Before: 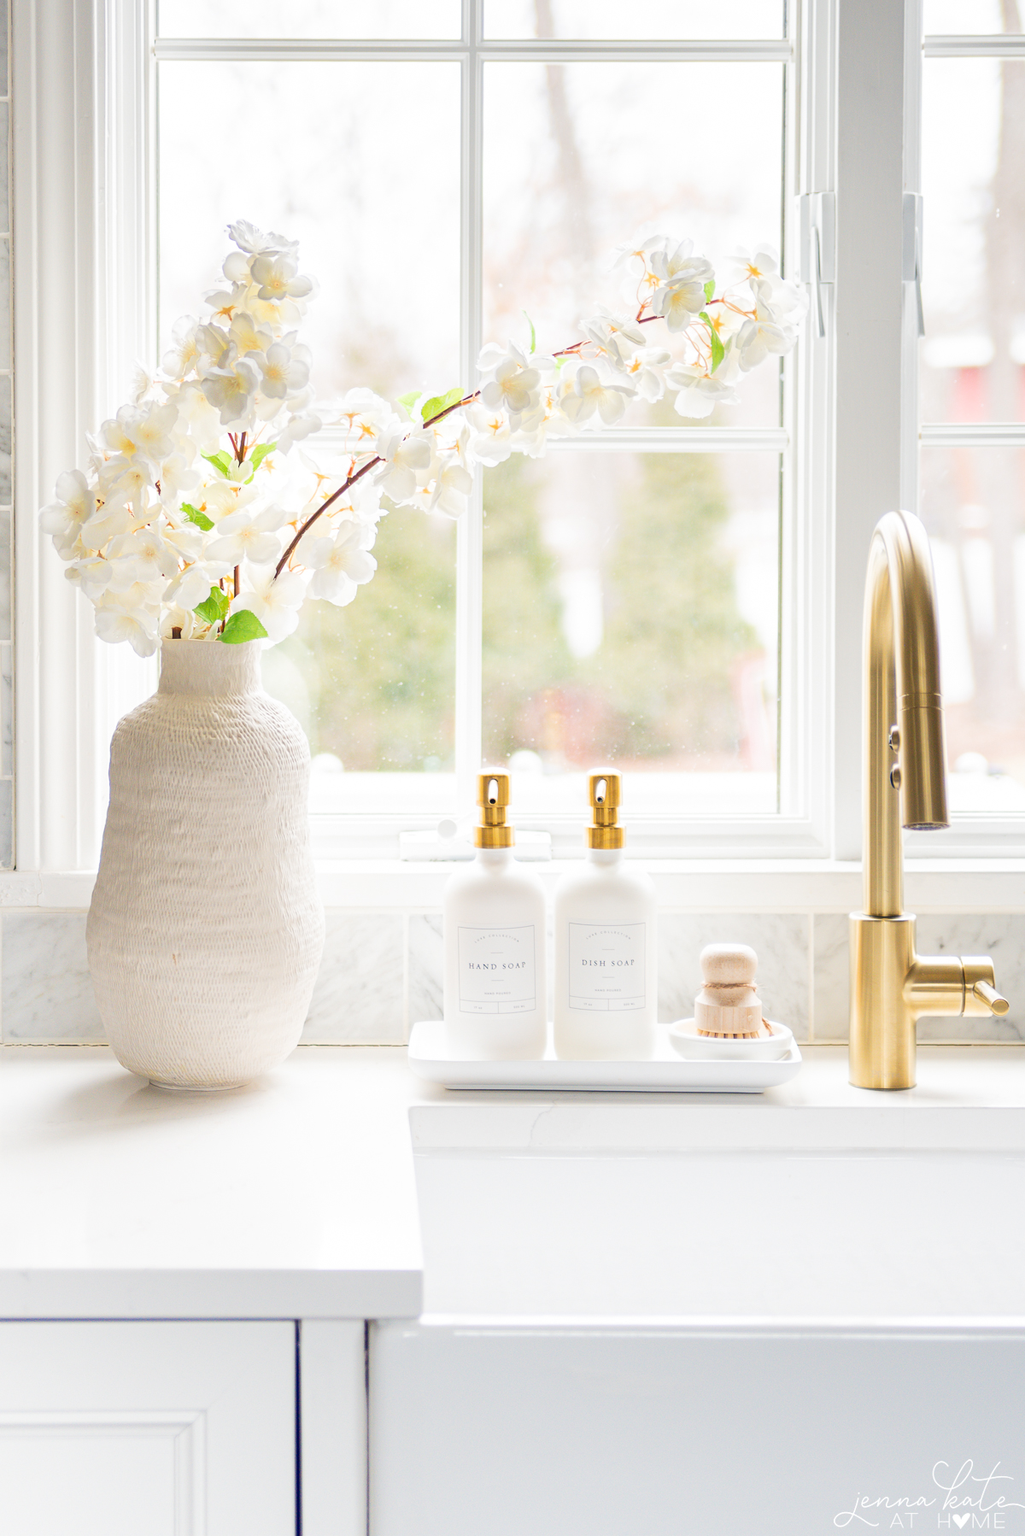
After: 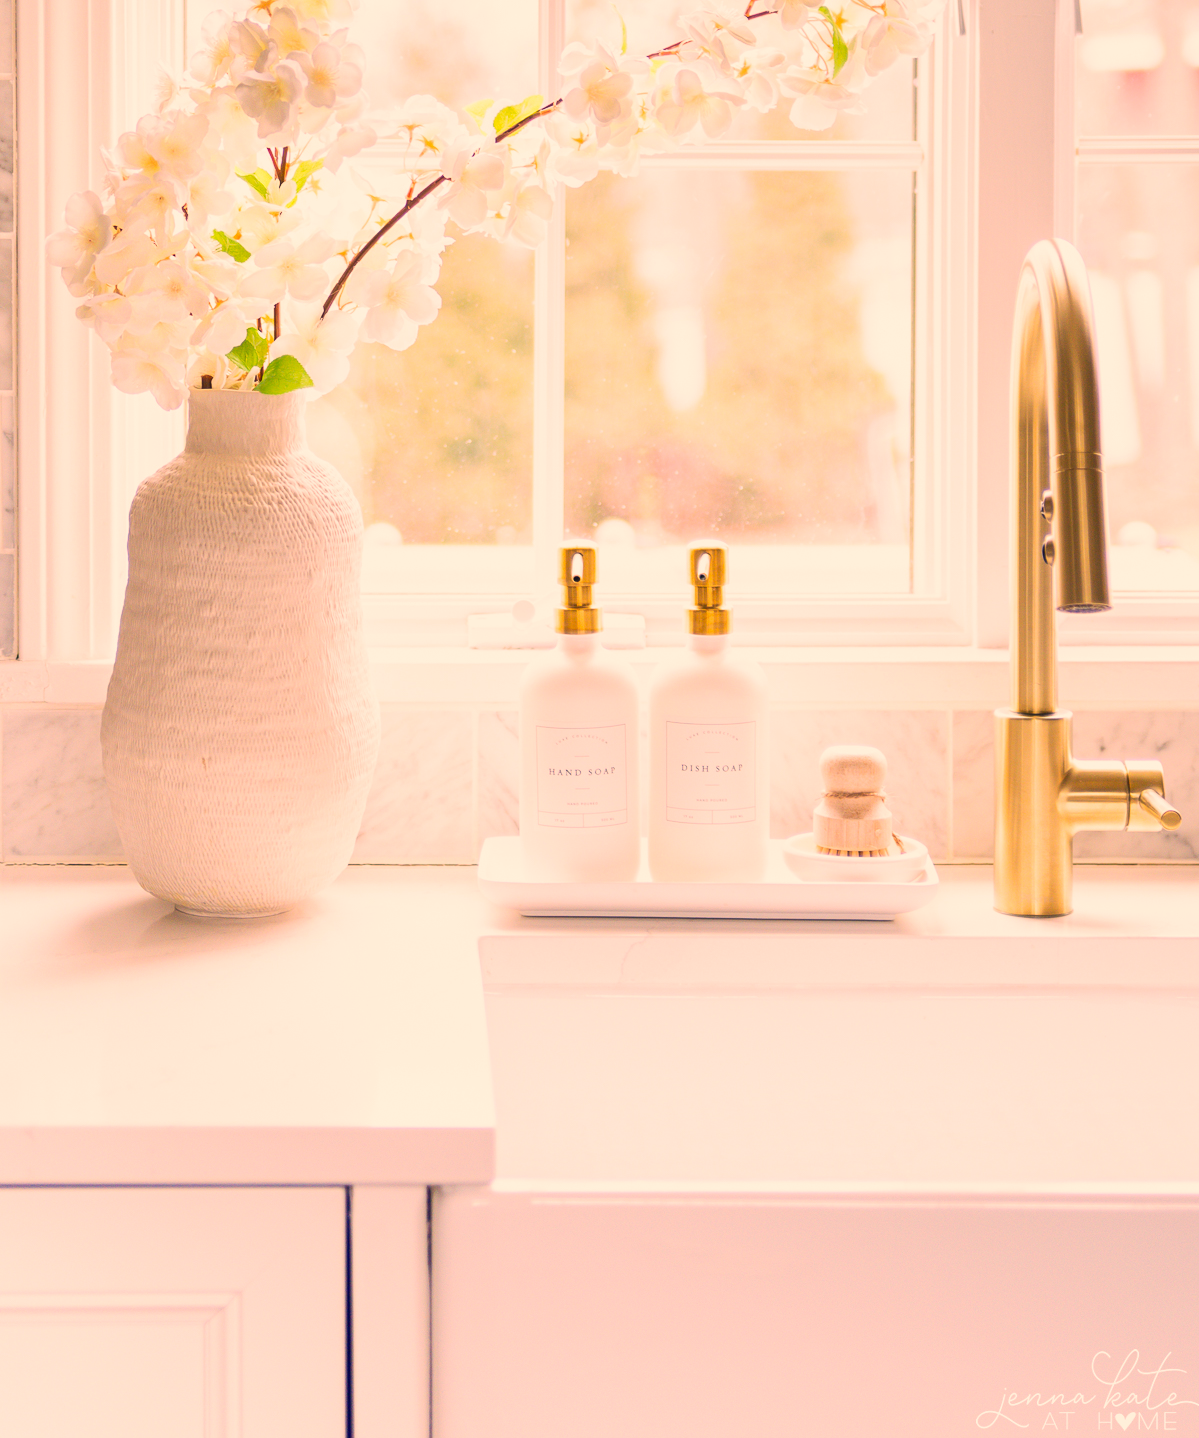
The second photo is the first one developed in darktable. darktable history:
color correction: highlights a* 21.16, highlights b* 19.61
crop and rotate: top 19.998%
